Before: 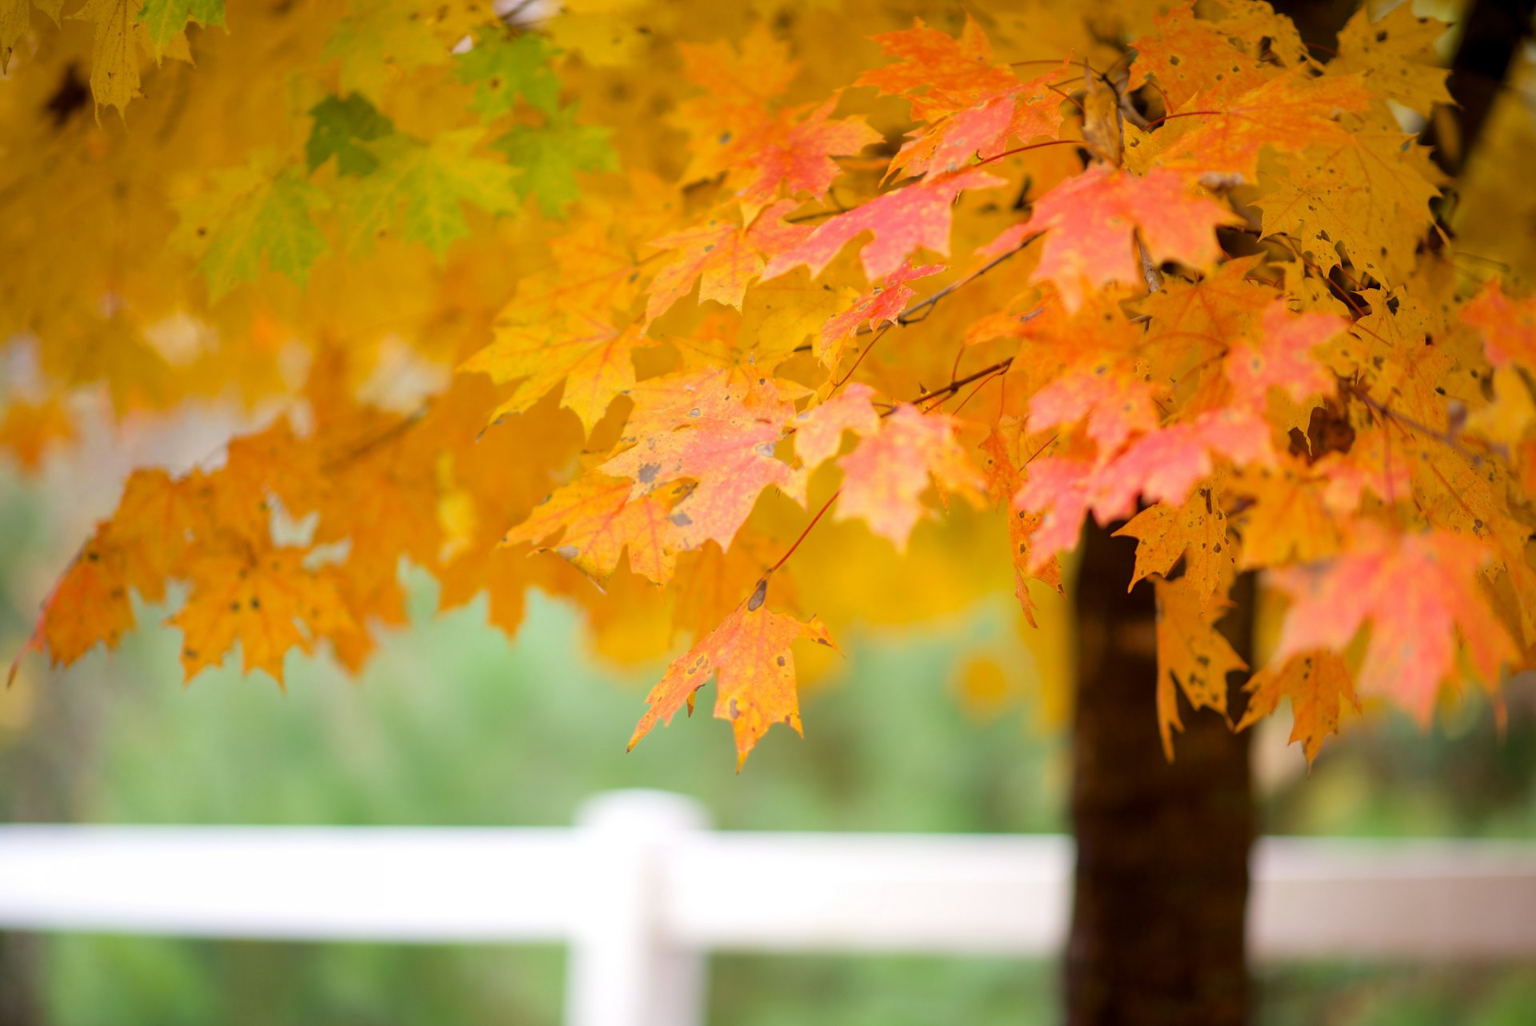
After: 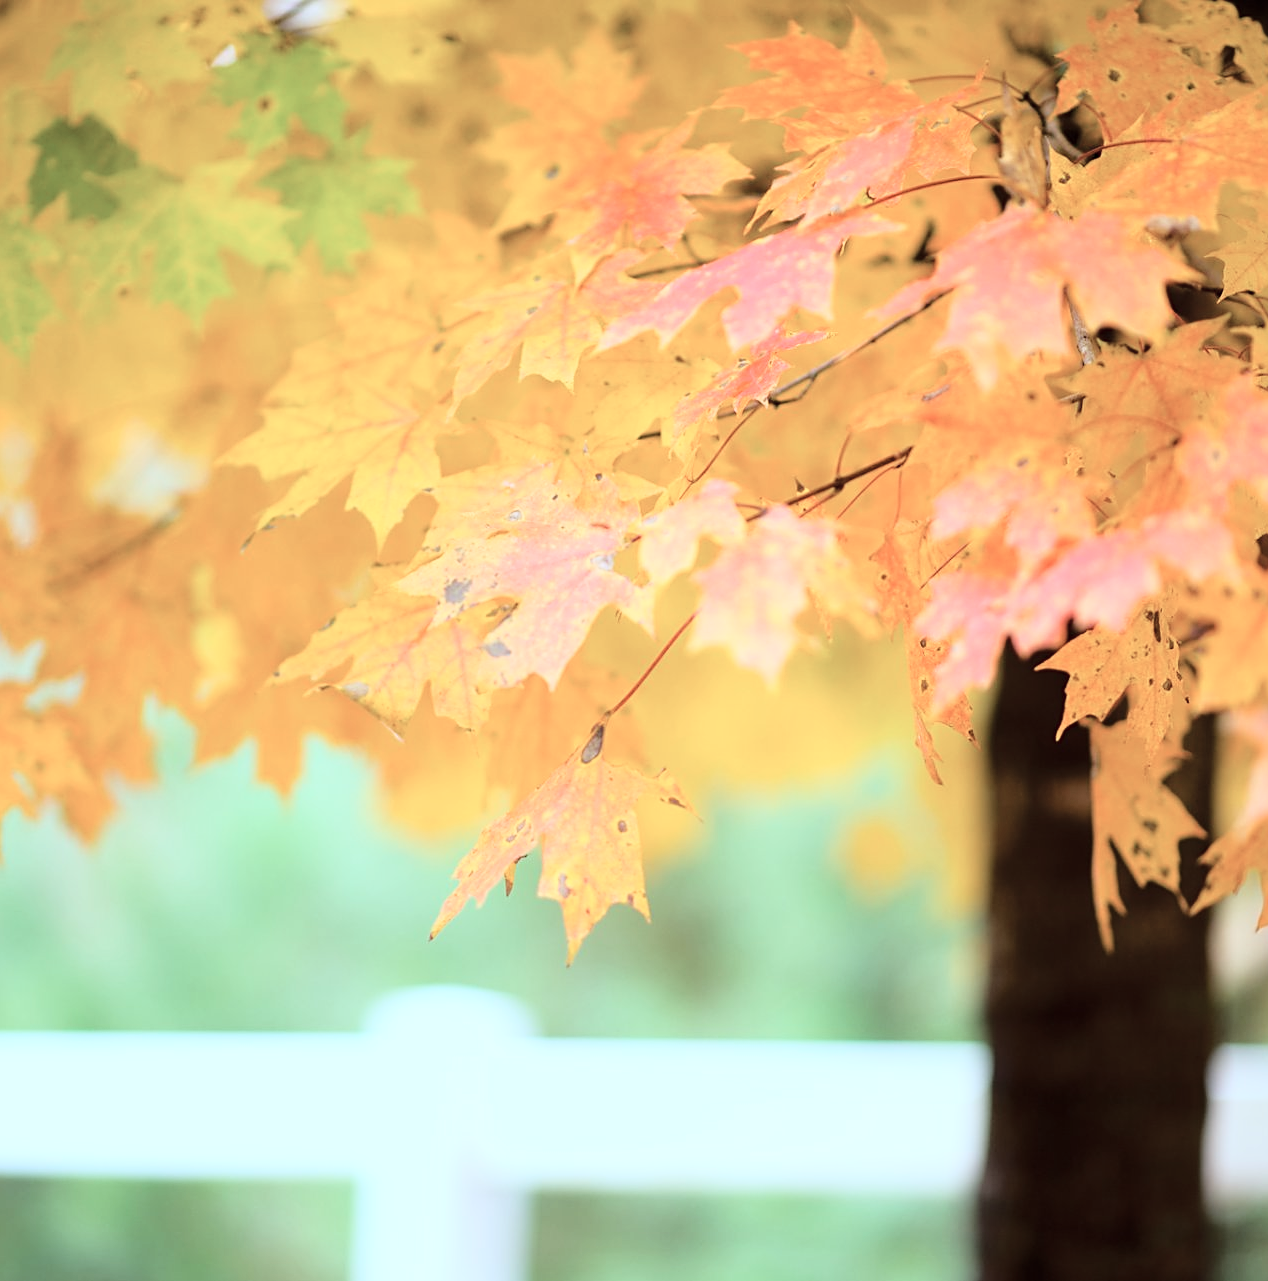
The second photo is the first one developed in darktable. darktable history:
color correction: highlights a* -12.64, highlights b* -18.1, saturation 0.7
sharpen: on, module defaults
crop and rotate: left 18.442%, right 15.508%
base curve: curves: ch0 [(0, 0) (0.028, 0.03) (0.121, 0.232) (0.46, 0.748) (0.859, 0.968) (1, 1)]
